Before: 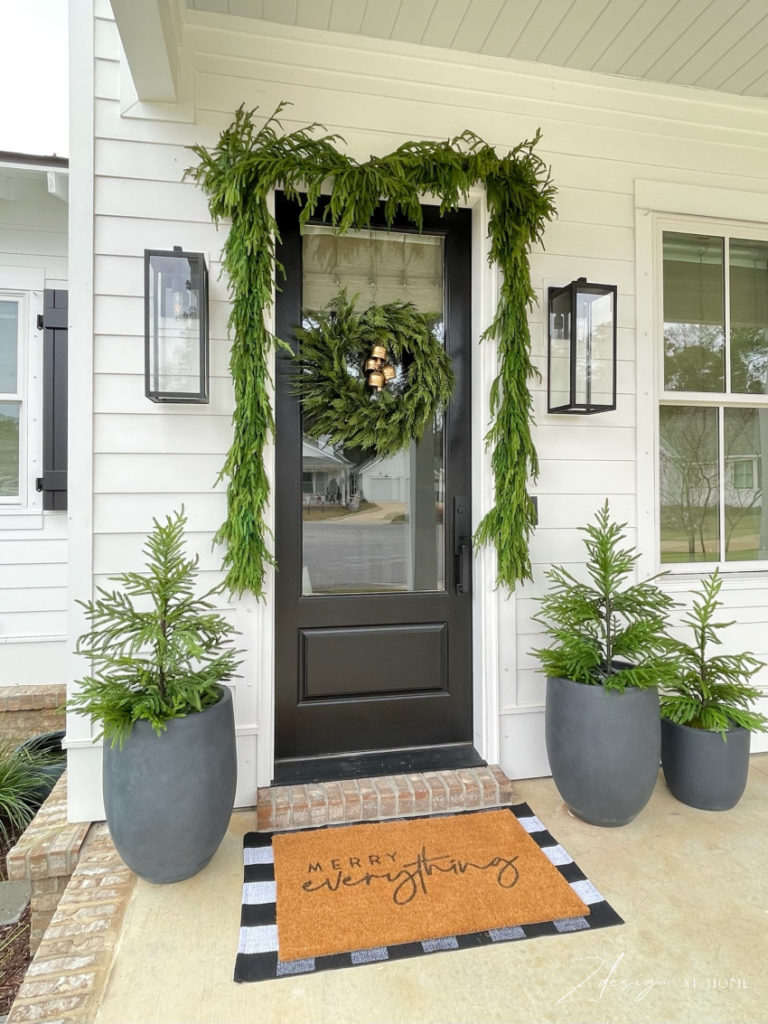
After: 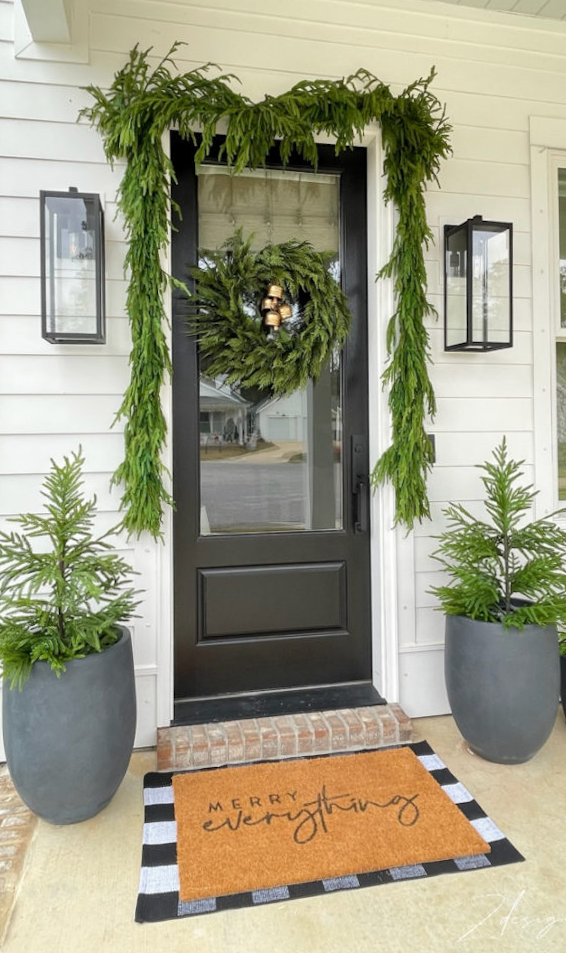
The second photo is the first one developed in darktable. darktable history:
crop and rotate: left 13.15%, top 5.251%, right 12.609%
rotate and perspective: rotation -0.45°, automatic cropping original format, crop left 0.008, crop right 0.992, crop top 0.012, crop bottom 0.988
